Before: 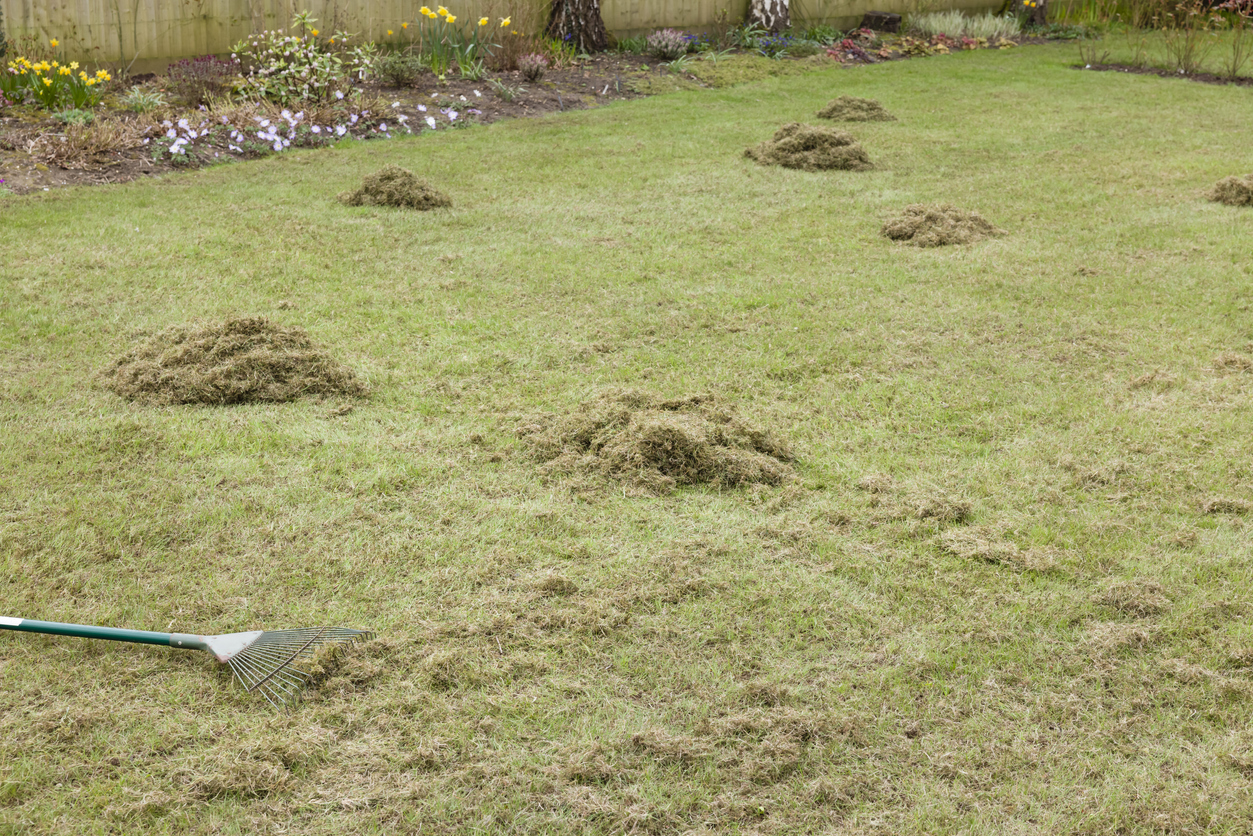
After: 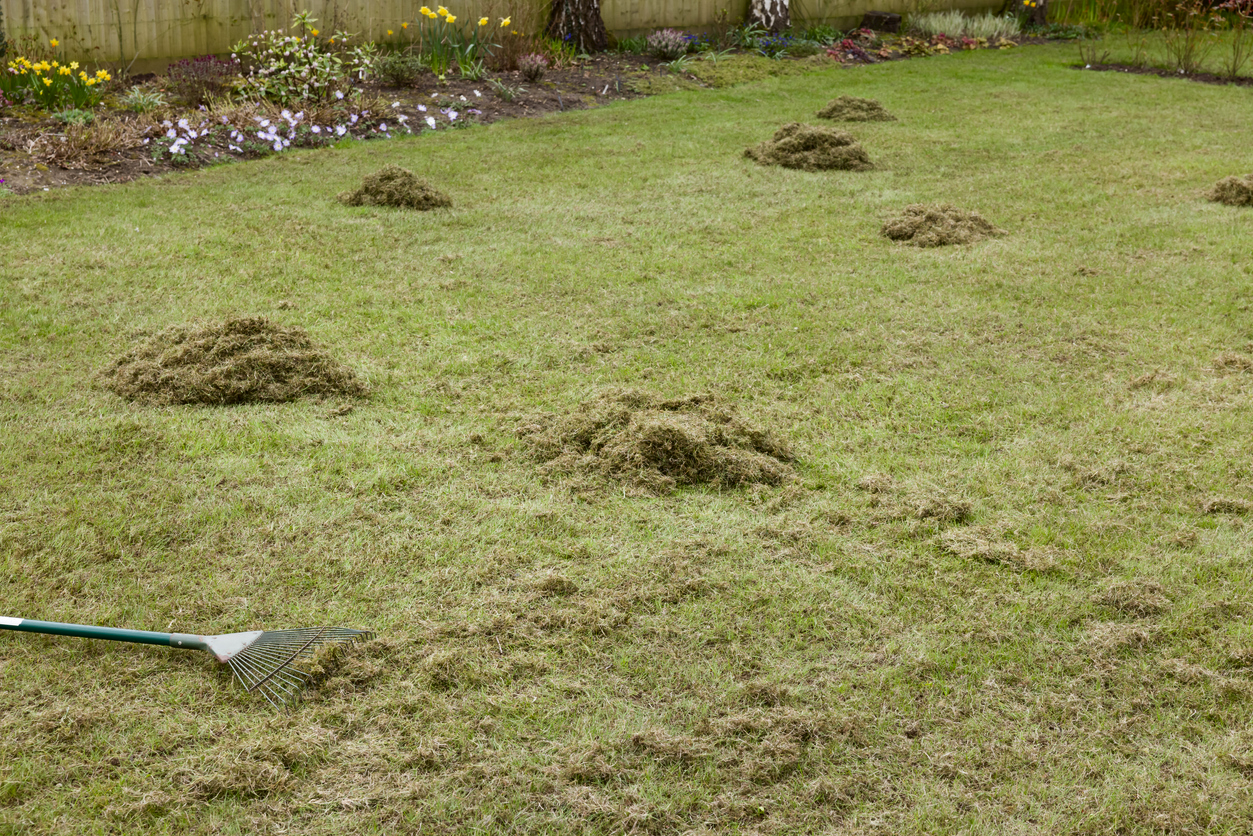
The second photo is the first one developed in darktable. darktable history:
contrast brightness saturation: contrast 0.07, brightness -0.151, saturation 0.114
